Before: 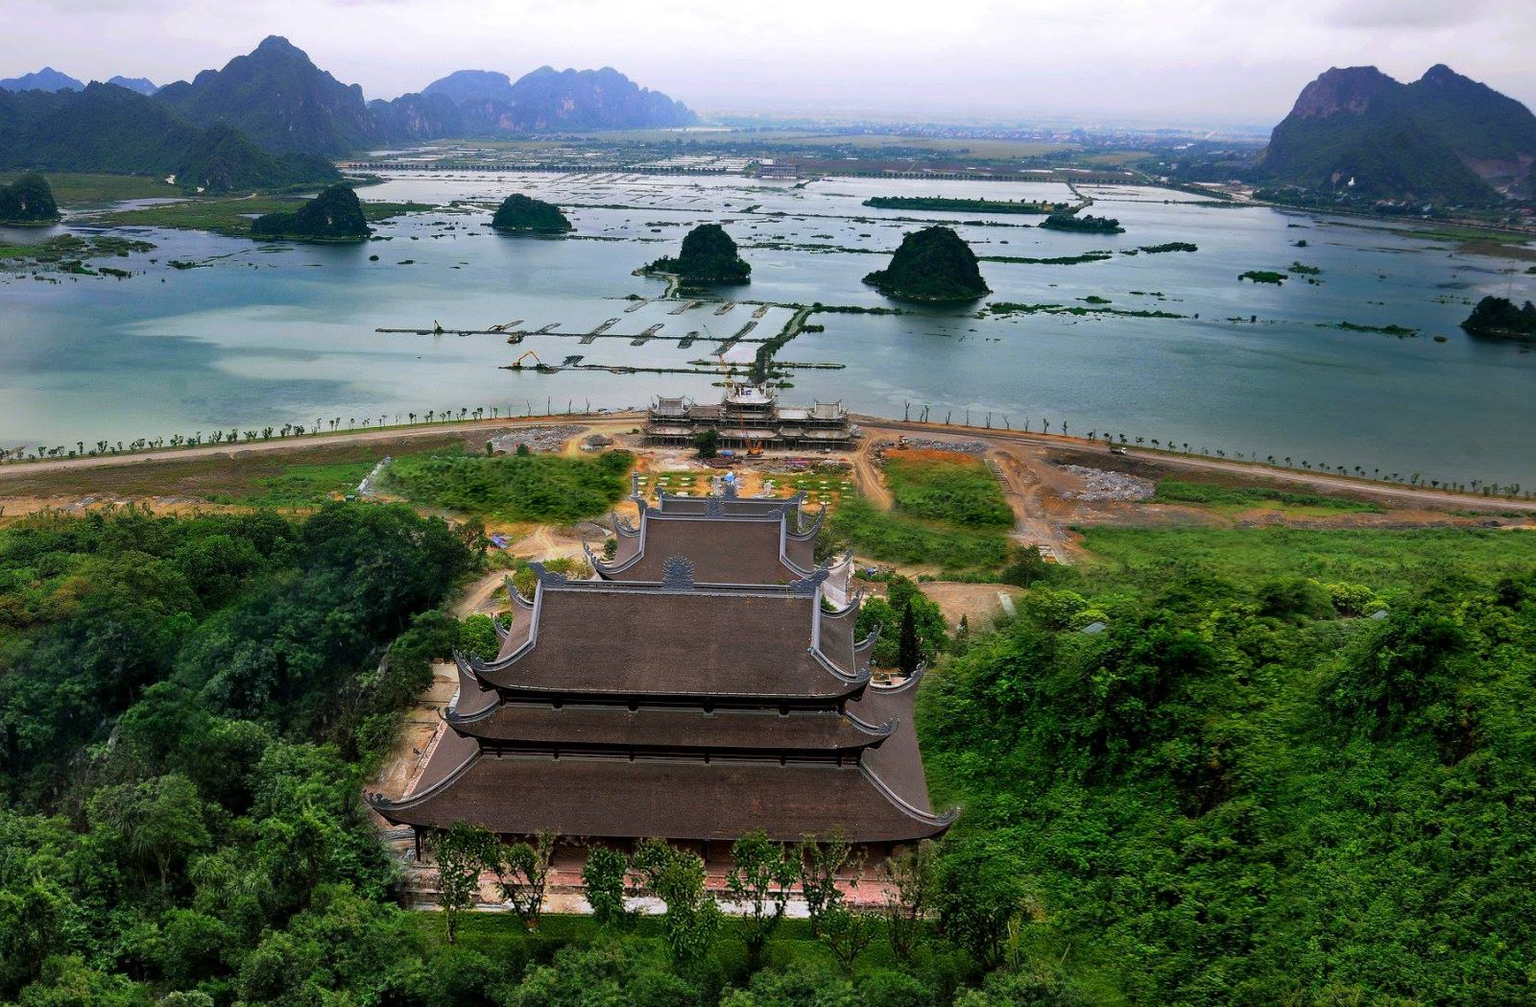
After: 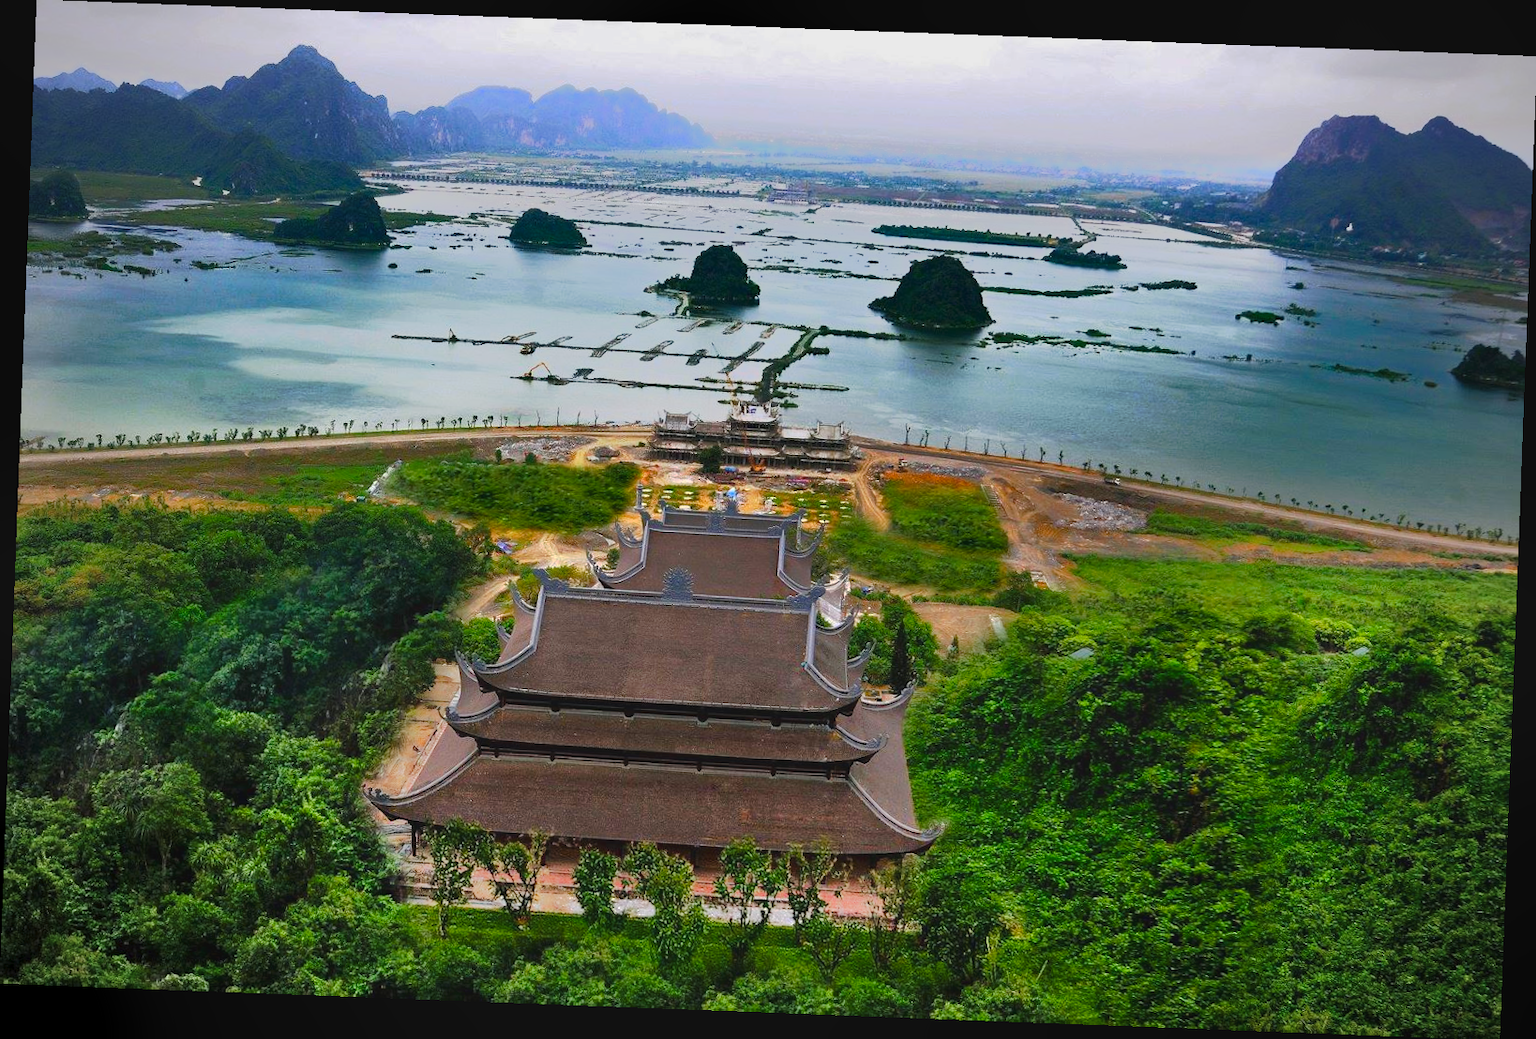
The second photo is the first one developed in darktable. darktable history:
exposure: black level correction -0.005, exposure 0.054 EV, compensate highlight preservation false
tone curve: curves: ch0 [(0, 0) (0.003, 0.032) (0.011, 0.04) (0.025, 0.058) (0.044, 0.084) (0.069, 0.107) (0.1, 0.13) (0.136, 0.158) (0.177, 0.193) (0.224, 0.236) (0.277, 0.283) (0.335, 0.335) (0.399, 0.399) (0.468, 0.467) (0.543, 0.533) (0.623, 0.612) (0.709, 0.698) (0.801, 0.776) (0.898, 0.848) (1, 1)], preserve colors none
tone equalizer: -7 EV -0.63 EV, -6 EV 1 EV, -5 EV -0.45 EV, -4 EV 0.43 EV, -3 EV 0.41 EV, -2 EV 0.15 EV, -1 EV -0.15 EV, +0 EV -0.39 EV, smoothing diameter 25%, edges refinement/feathering 10, preserve details guided filter
rotate and perspective: rotation 2.17°, automatic cropping off
vignetting: fall-off radius 63.6%
color balance rgb: global offset › luminance -0.51%, perceptual saturation grading › global saturation 27.53%, perceptual saturation grading › highlights -25%, perceptual saturation grading › shadows 25%, perceptual brilliance grading › highlights 6.62%, perceptual brilliance grading › mid-tones 17.07%, perceptual brilliance grading › shadows -5.23%
